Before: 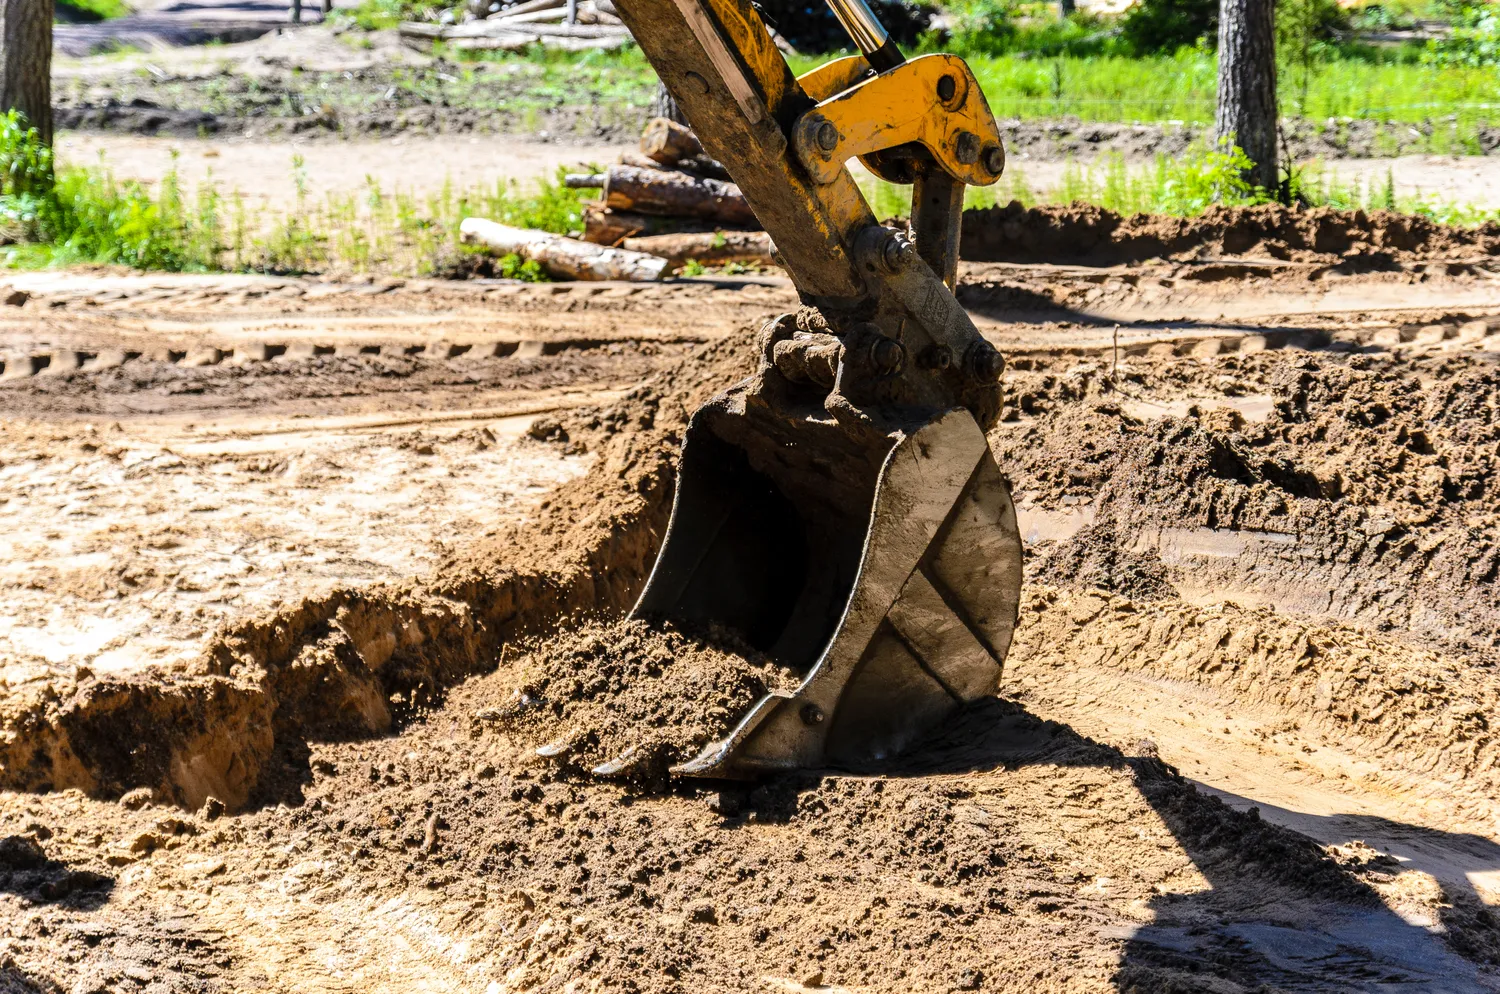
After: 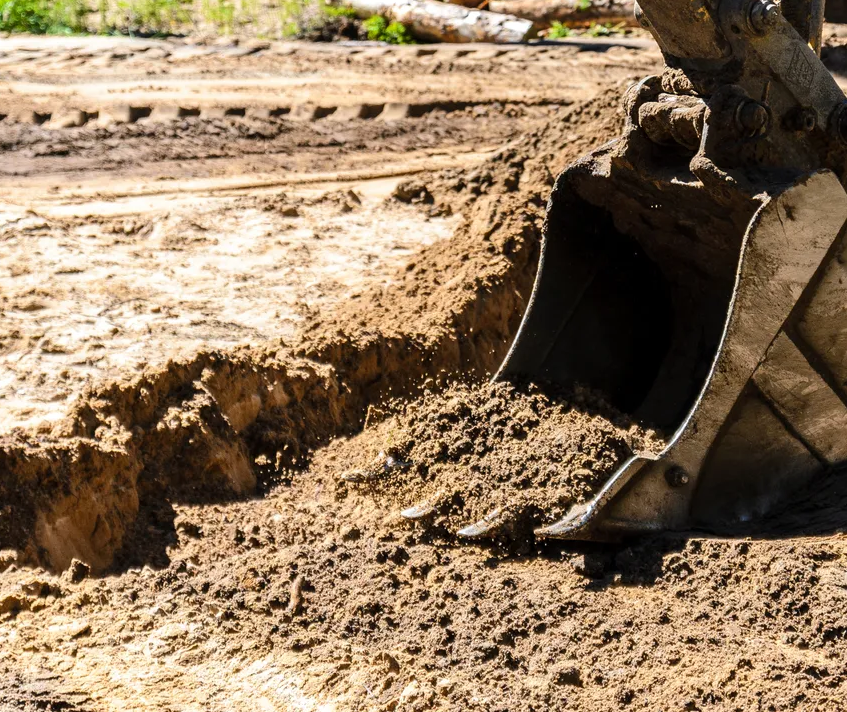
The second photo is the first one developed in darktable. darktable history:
crop: left 9.048%, top 23.971%, right 34.482%, bottom 4.346%
